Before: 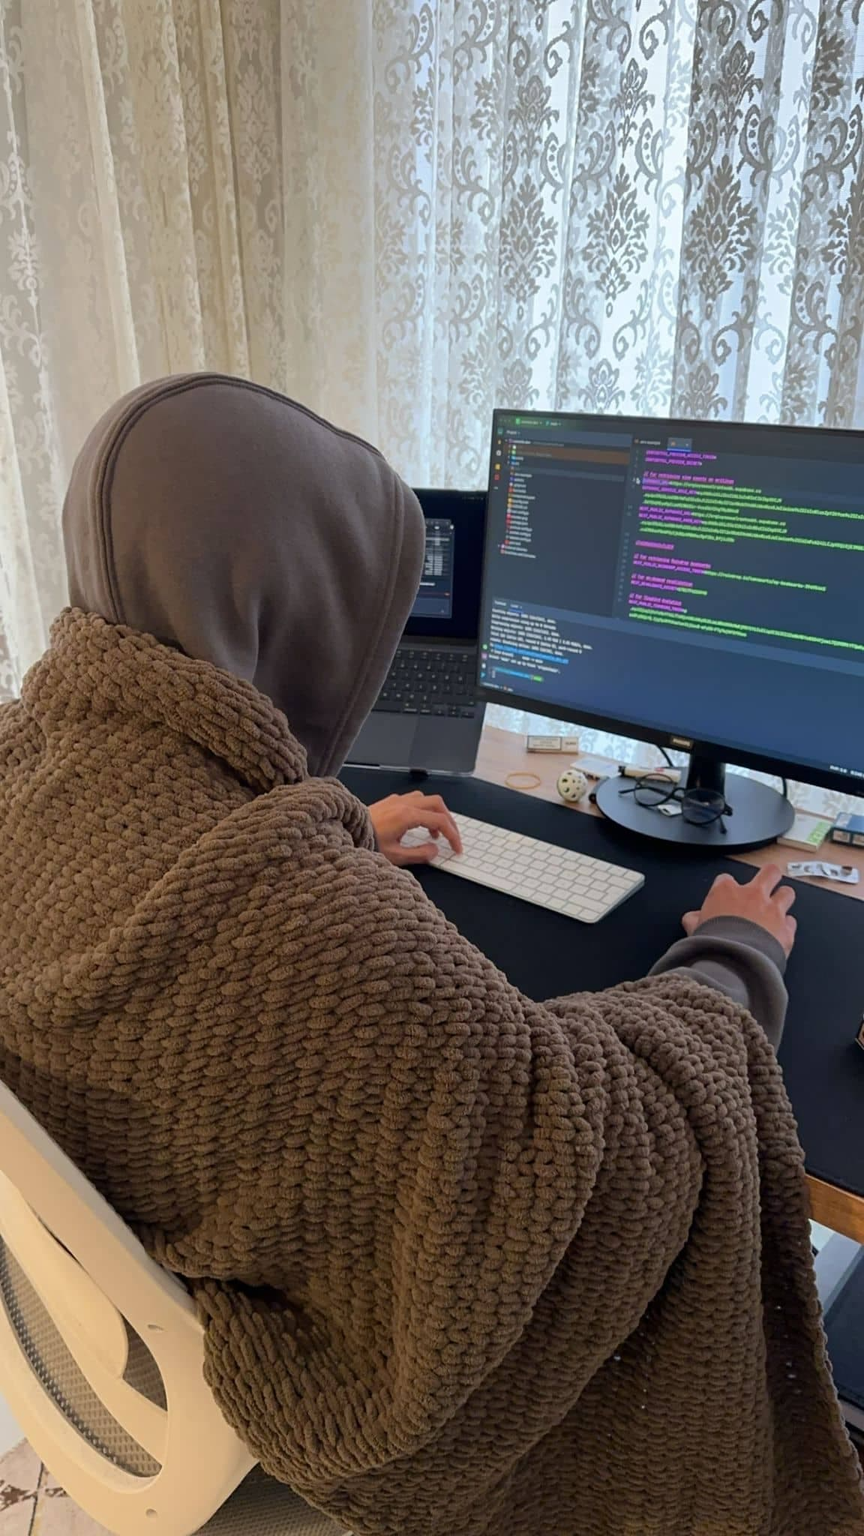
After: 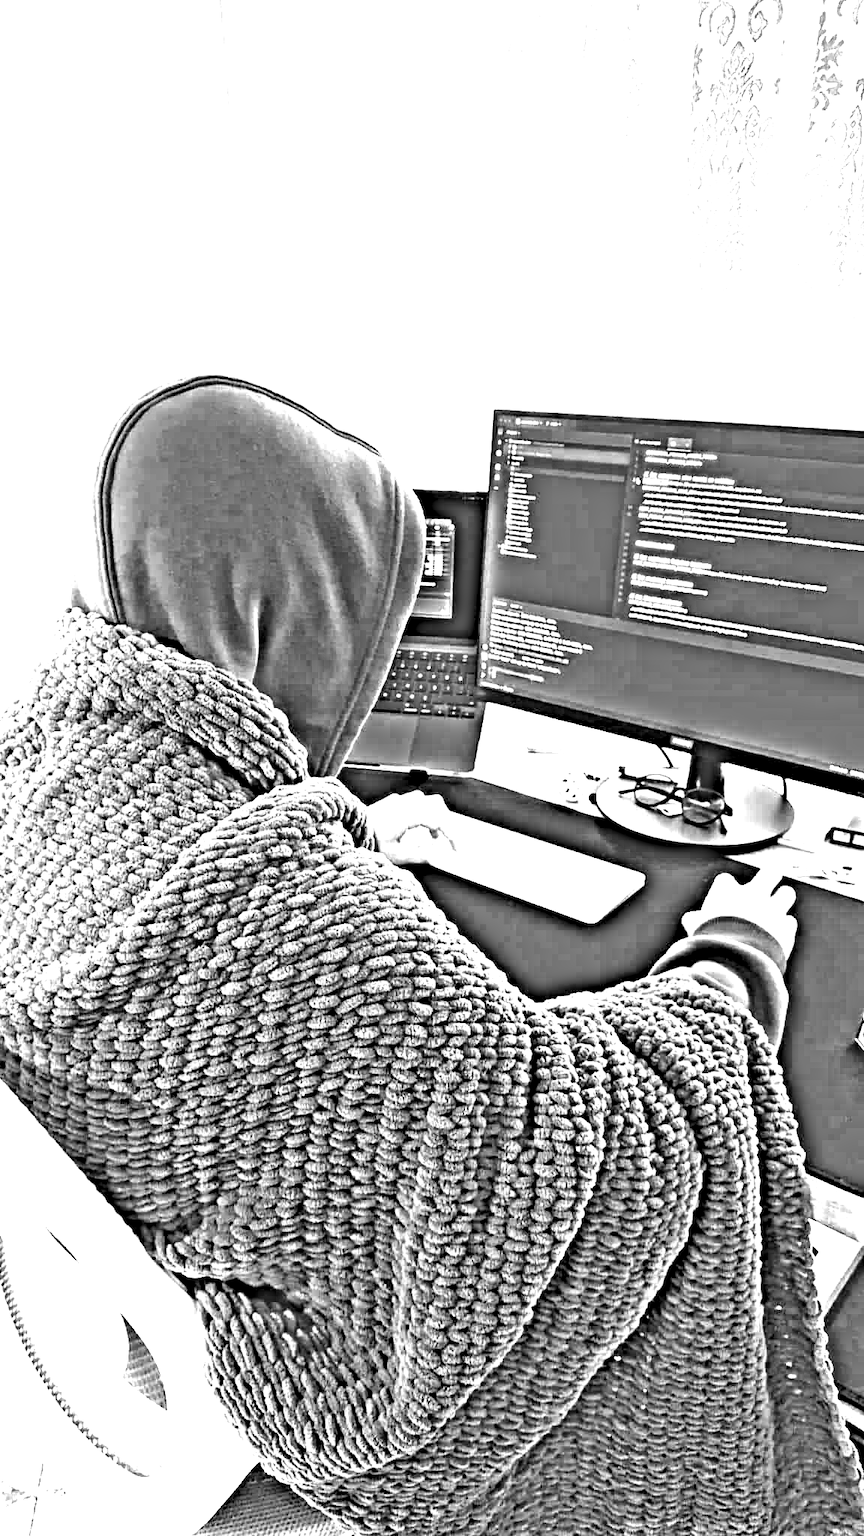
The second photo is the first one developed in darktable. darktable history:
exposure: exposure 1.5 EV, compensate highlight preservation false
white balance: red 3.316, blue 0.783
color correction: saturation 0.2
highpass: on, module defaults | blend: blend mode overlay, opacity 50%; mask: uniform (no mask)
